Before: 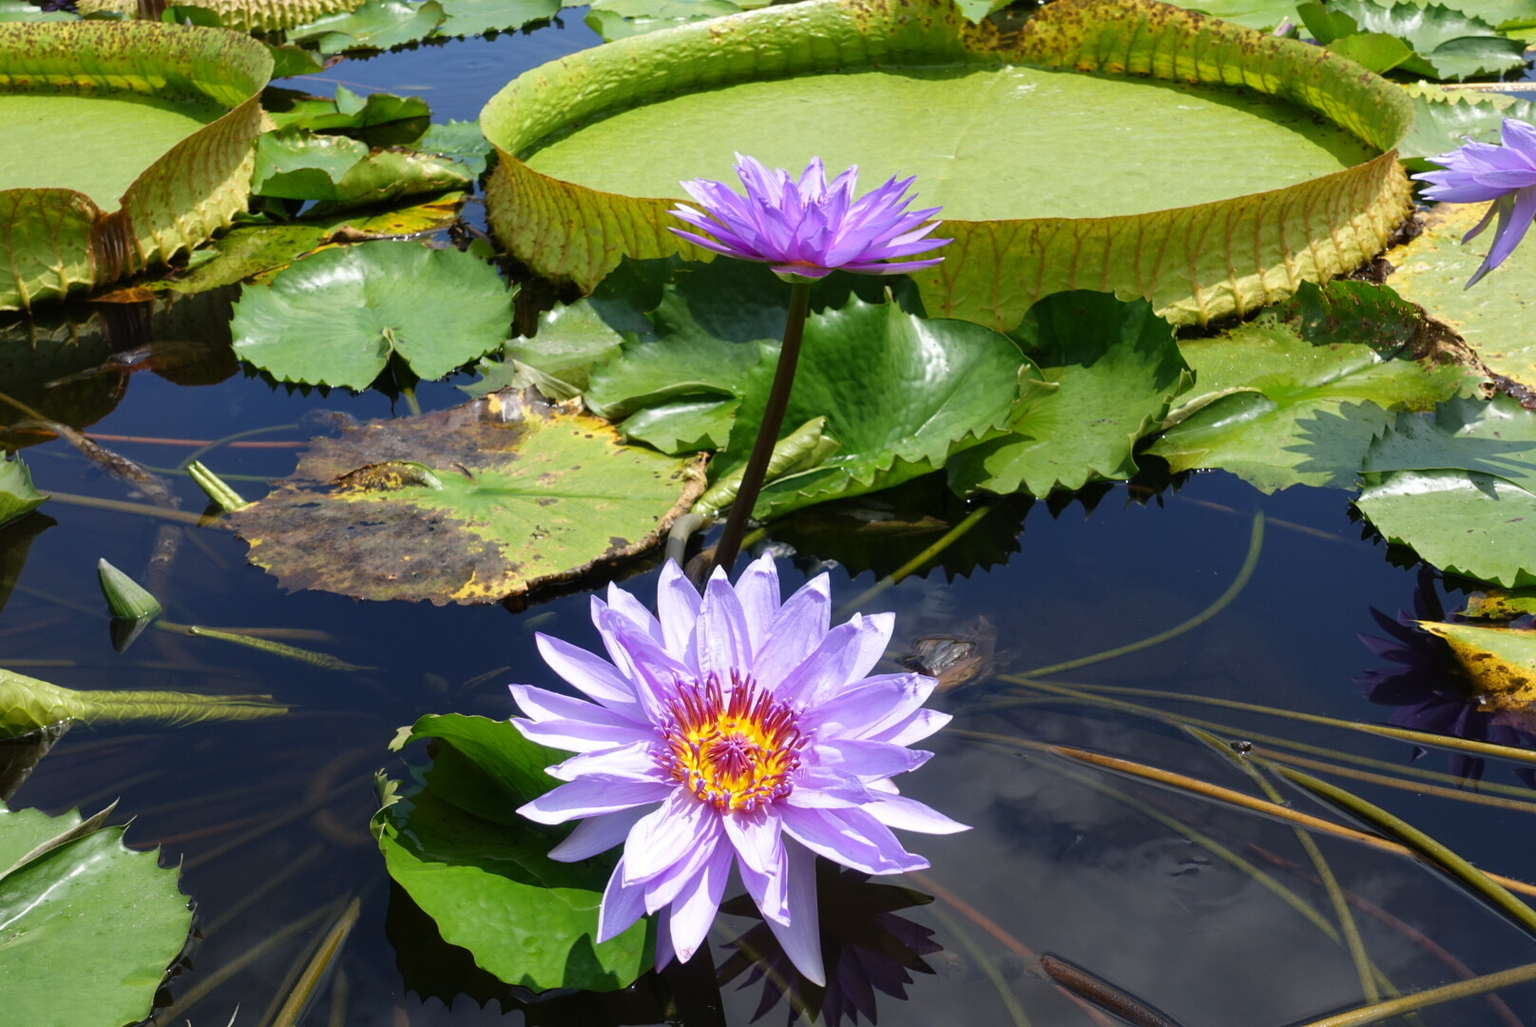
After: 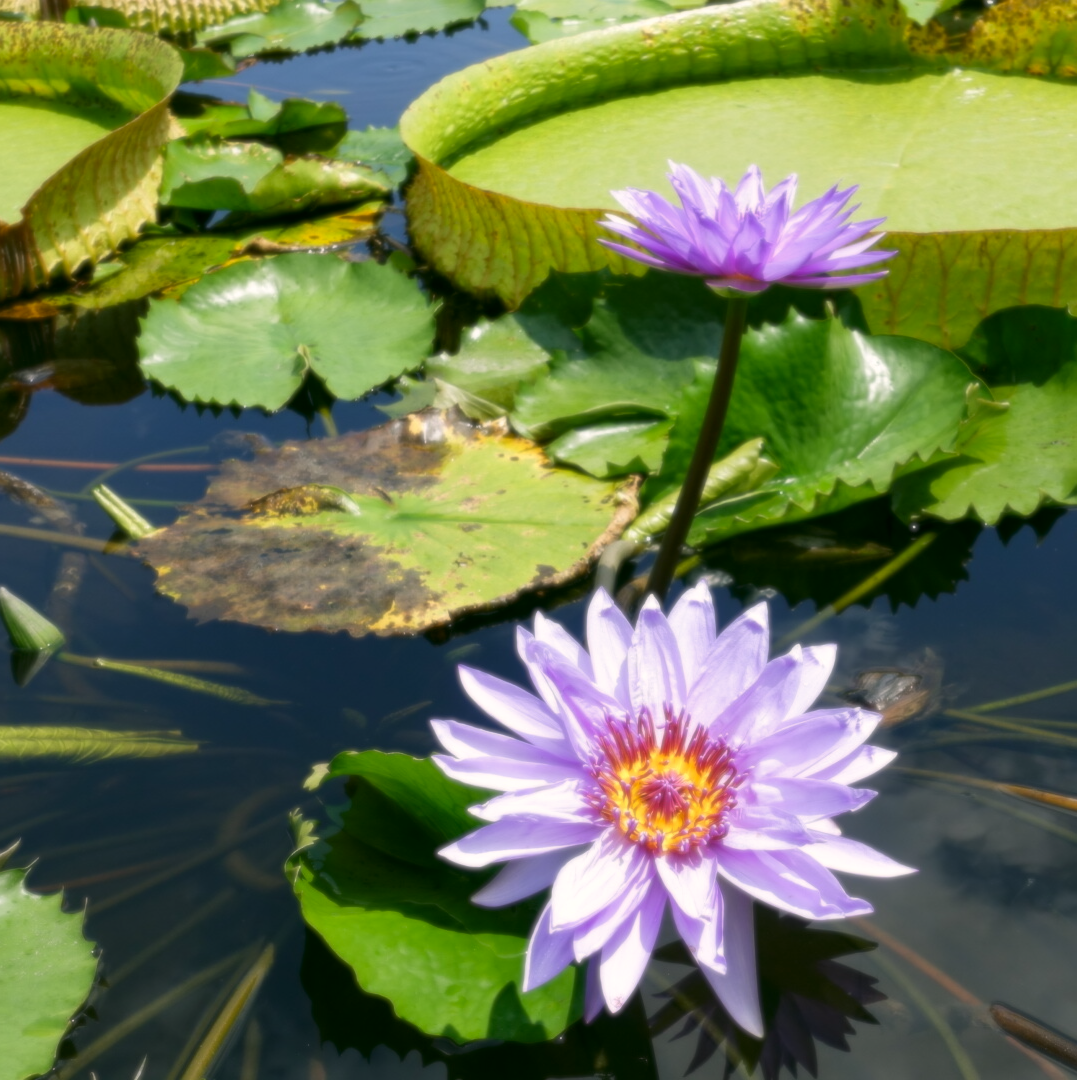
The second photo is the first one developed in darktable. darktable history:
crop and rotate: left 6.617%, right 26.717%
soften: size 8.67%, mix 49%
color correction: highlights a* 4.02, highlights b* 4.98, shadows a* -7.55, shadows b* 4.98
tone equalizer: on, module defaults
